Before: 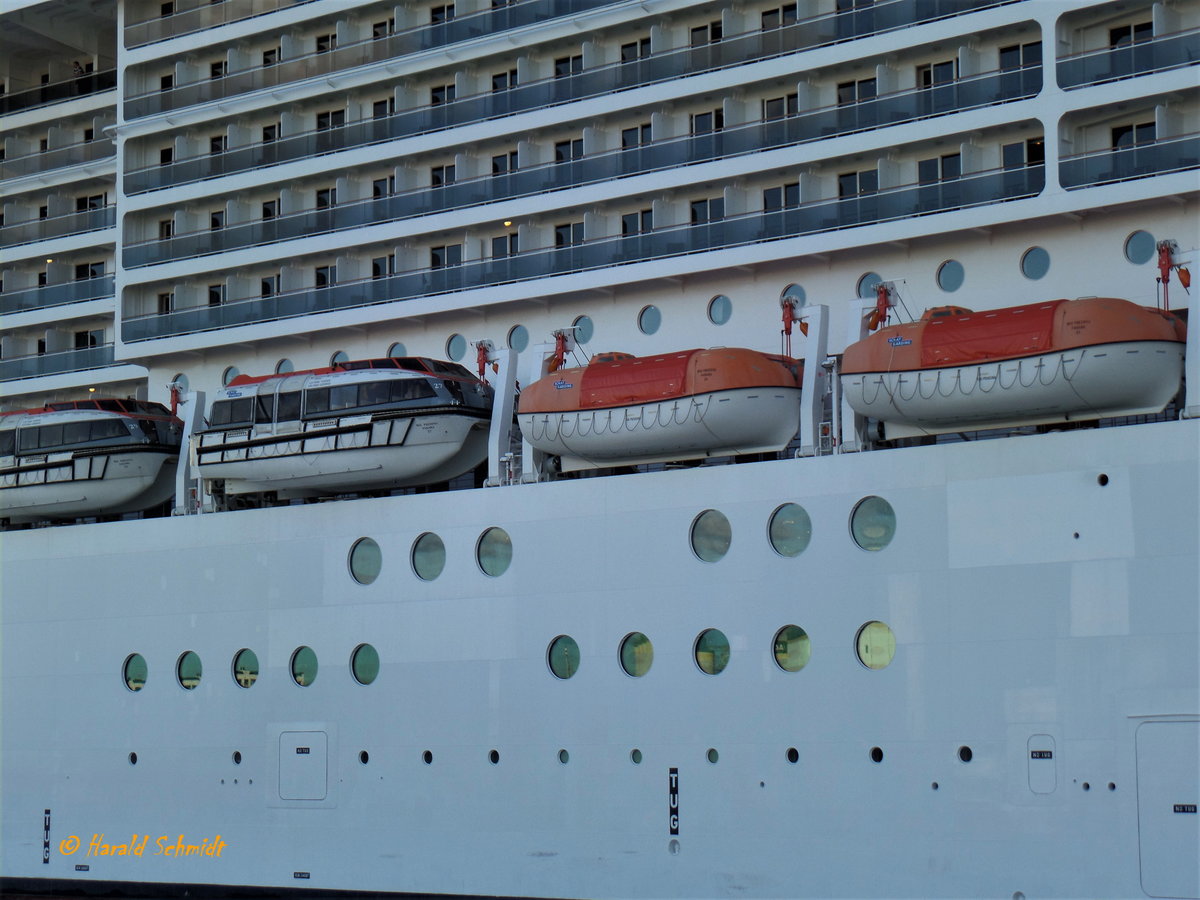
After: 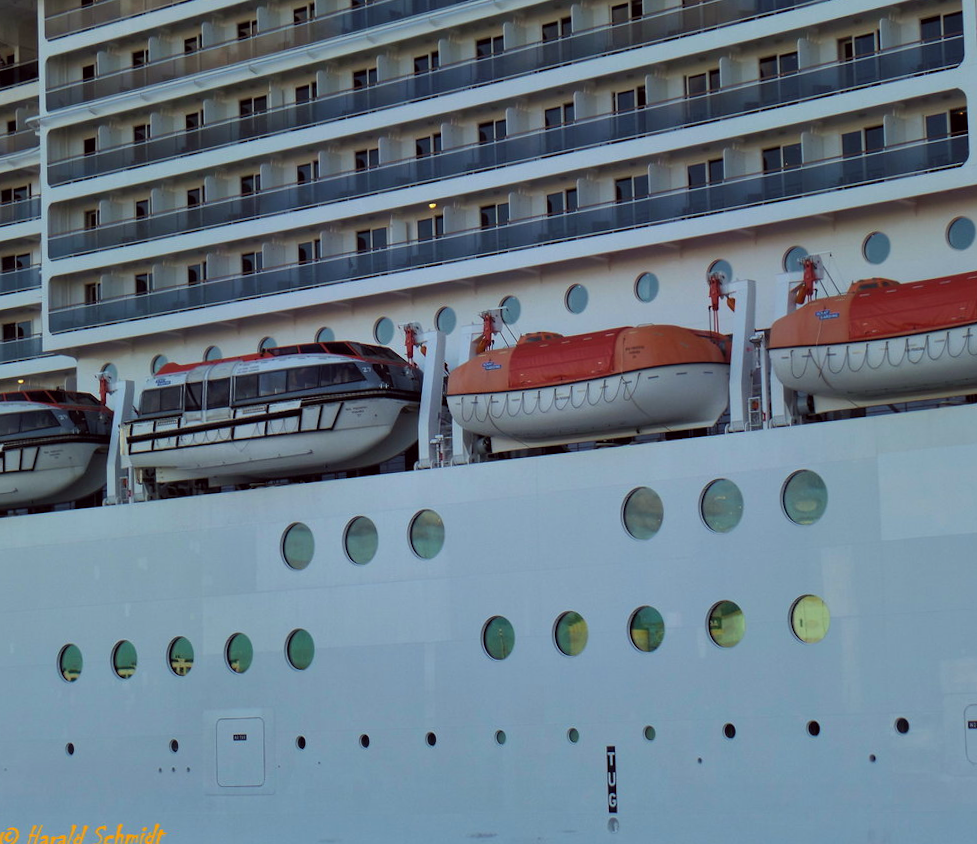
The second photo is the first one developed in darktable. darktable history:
color correction: highlights a* -1.04, highlights b* 4.63, shadows a* 3.66
velvia: on, module defaults
crop and rotate: angle 1.3°, left 4.548%, top 0.784%, right 11.52%, bottom 2.569%
